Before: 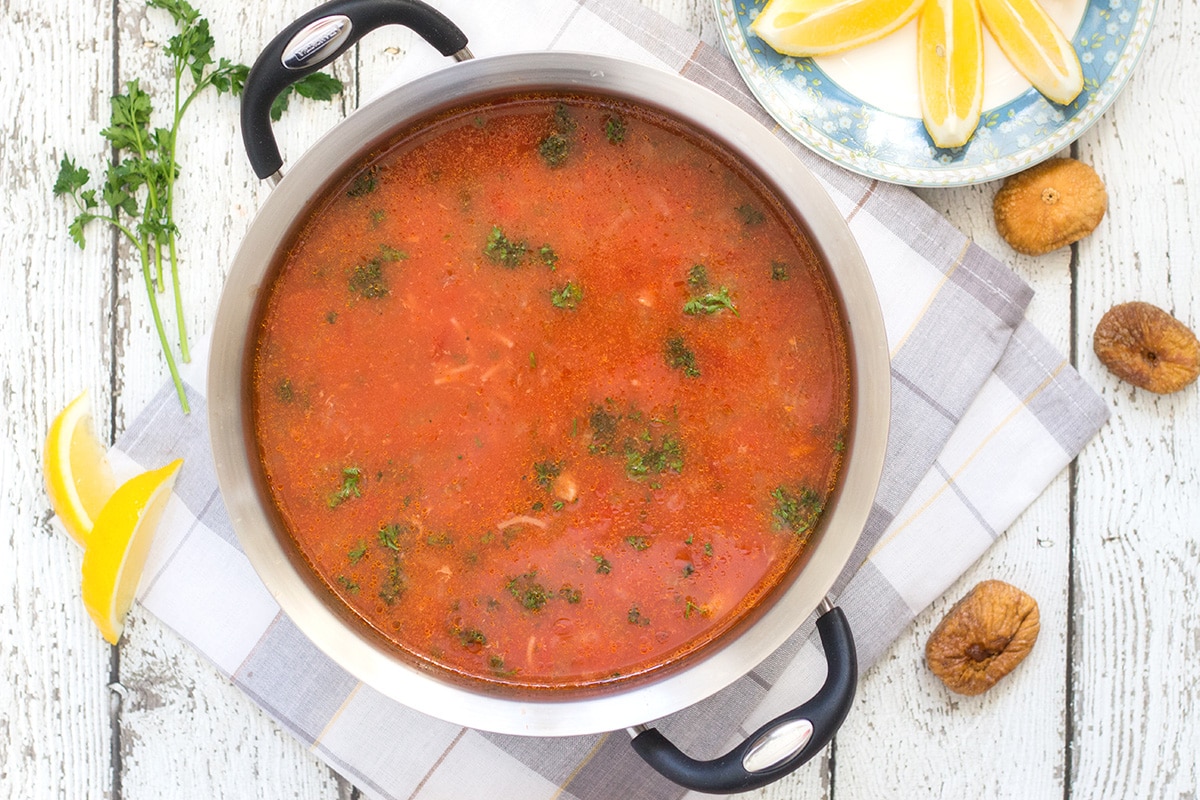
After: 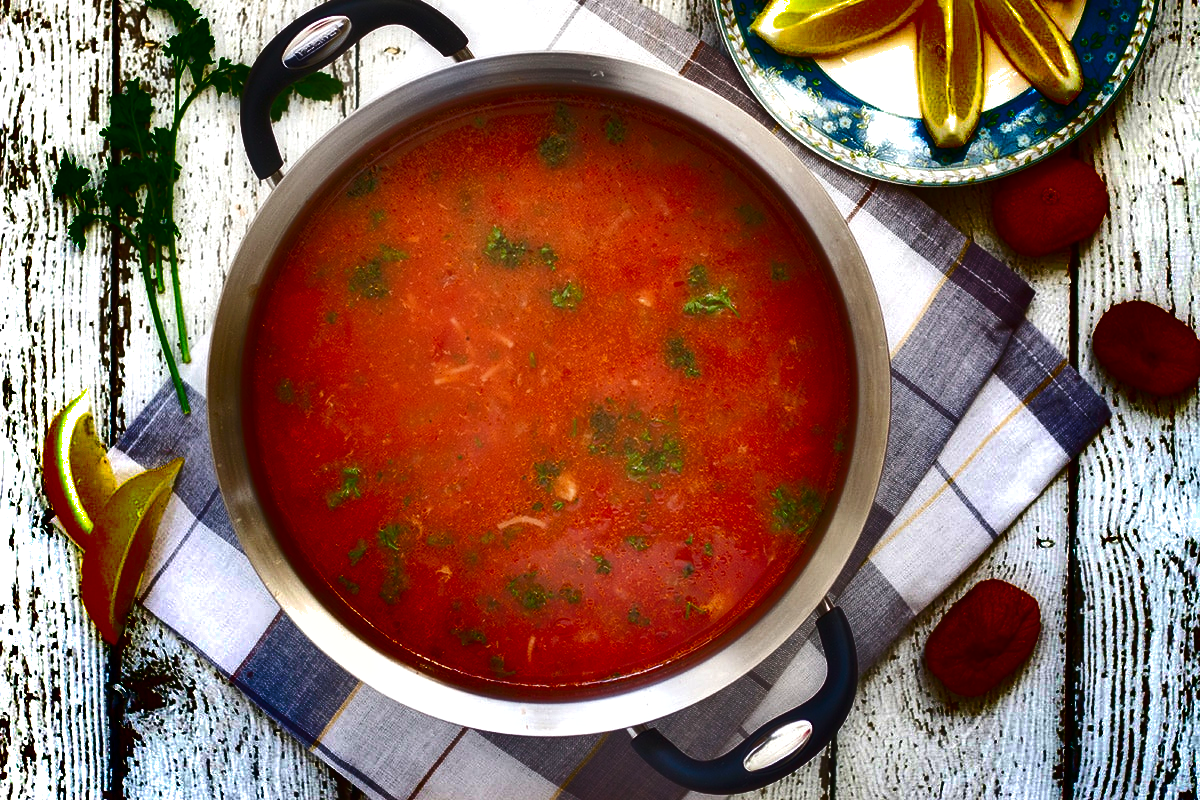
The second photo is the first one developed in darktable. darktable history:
exposure: exposure 0.2 EV, compensate highlight preservation false
shadows and highlights: radius 123.98, shadows 100, white point adjustment -3, highlights -100, highlights color adjustment 89.84%, soften with gaussian
